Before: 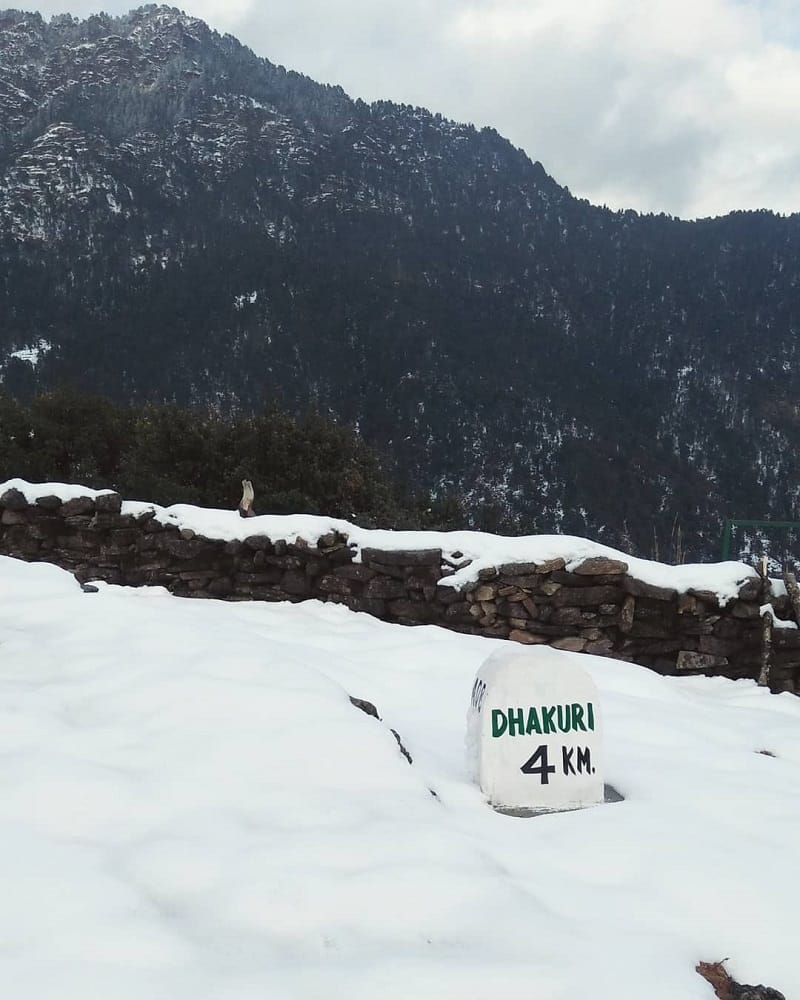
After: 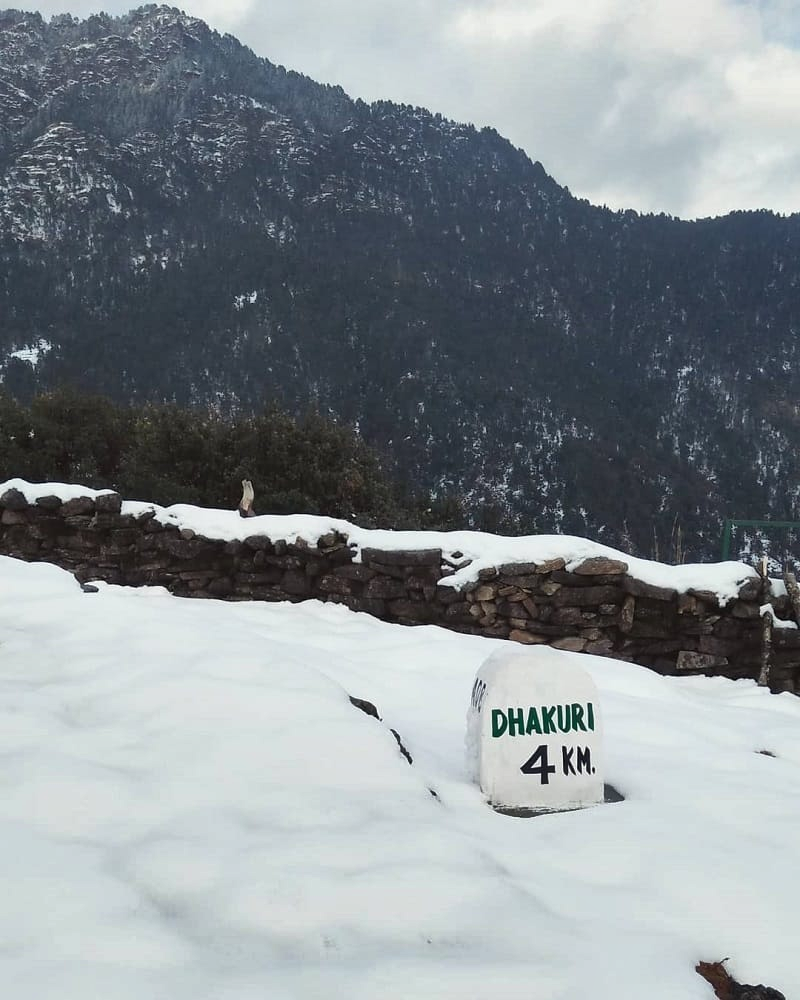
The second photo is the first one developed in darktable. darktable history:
shadows and highlights: shadows 53.07, soften with gaussian
